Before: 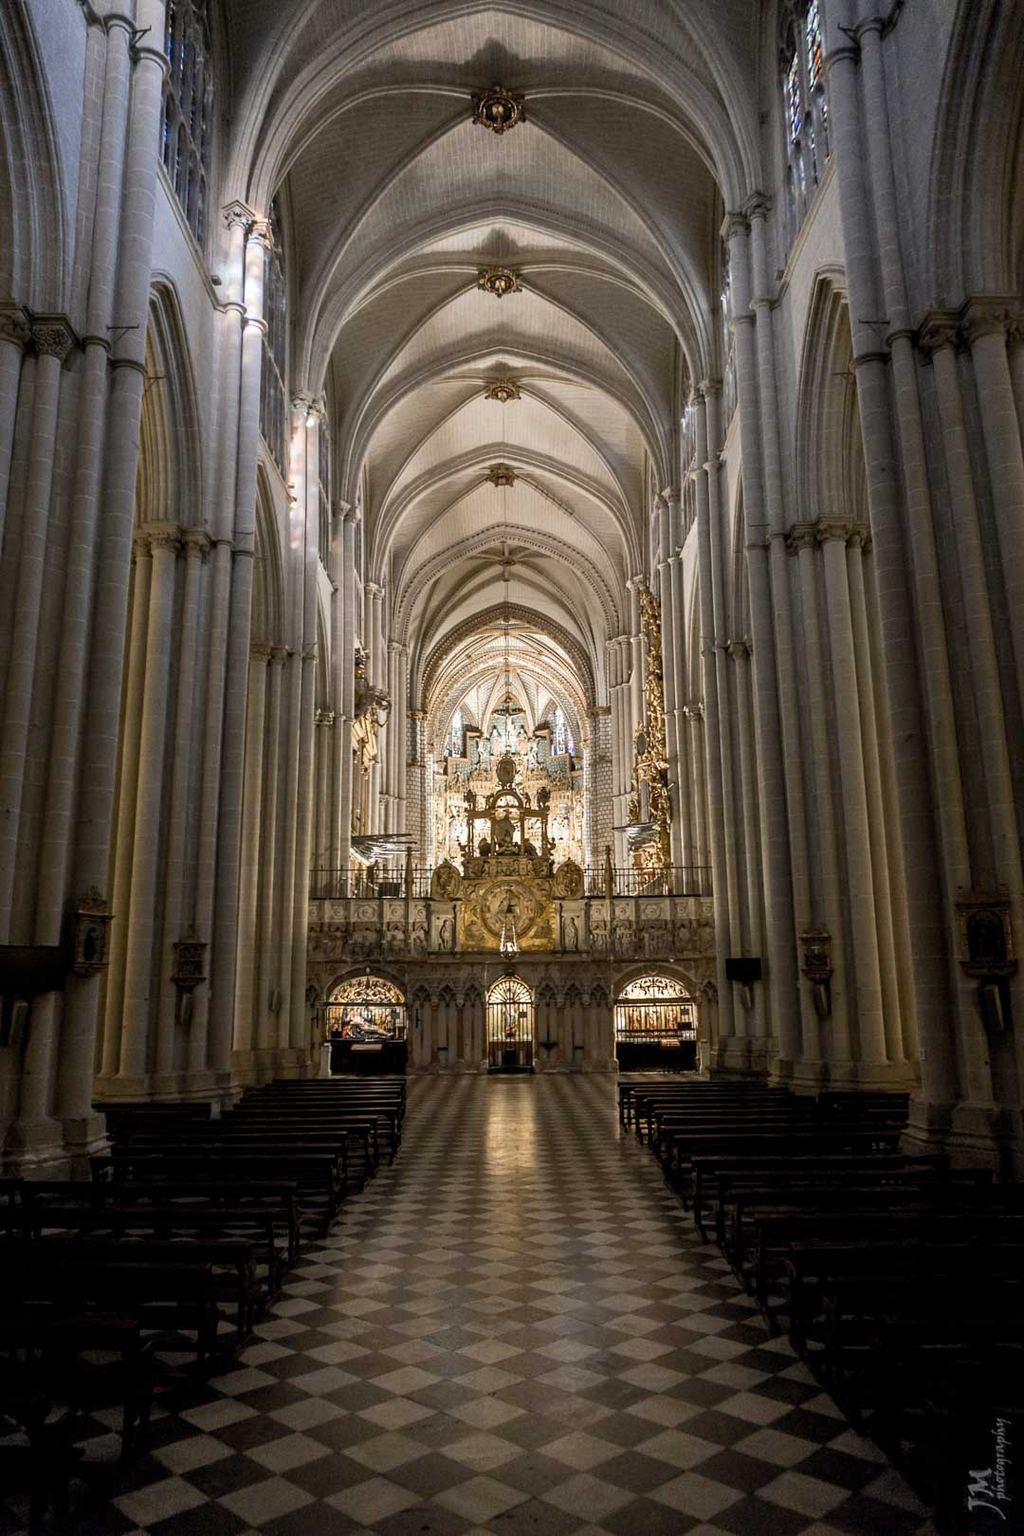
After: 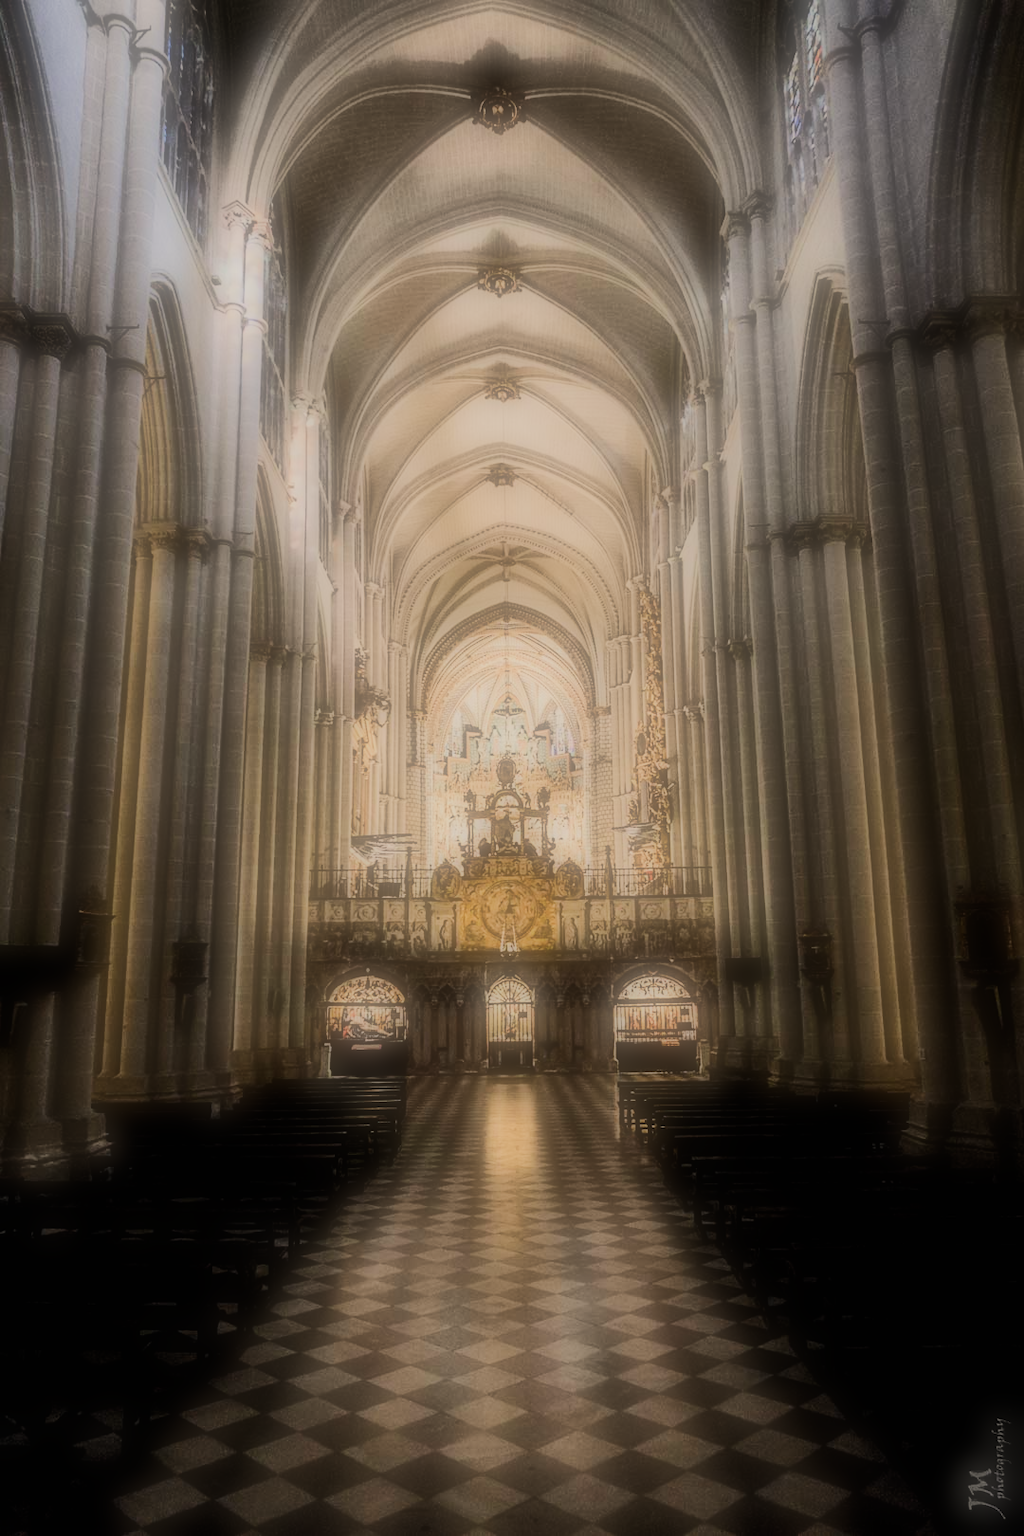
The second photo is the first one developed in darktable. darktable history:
white balance: red 1.045, blue 0.932
filmic rgb: black relative exposure -7.65 EV, white relative exposure 4.56 EV, hardness 3.61
soften: on, module defaults
rgb curve: curves: ch0 [(0, 0) (0.284, 0.292) (0.505, 0.644) (1, 1)], compensate middle gray true
